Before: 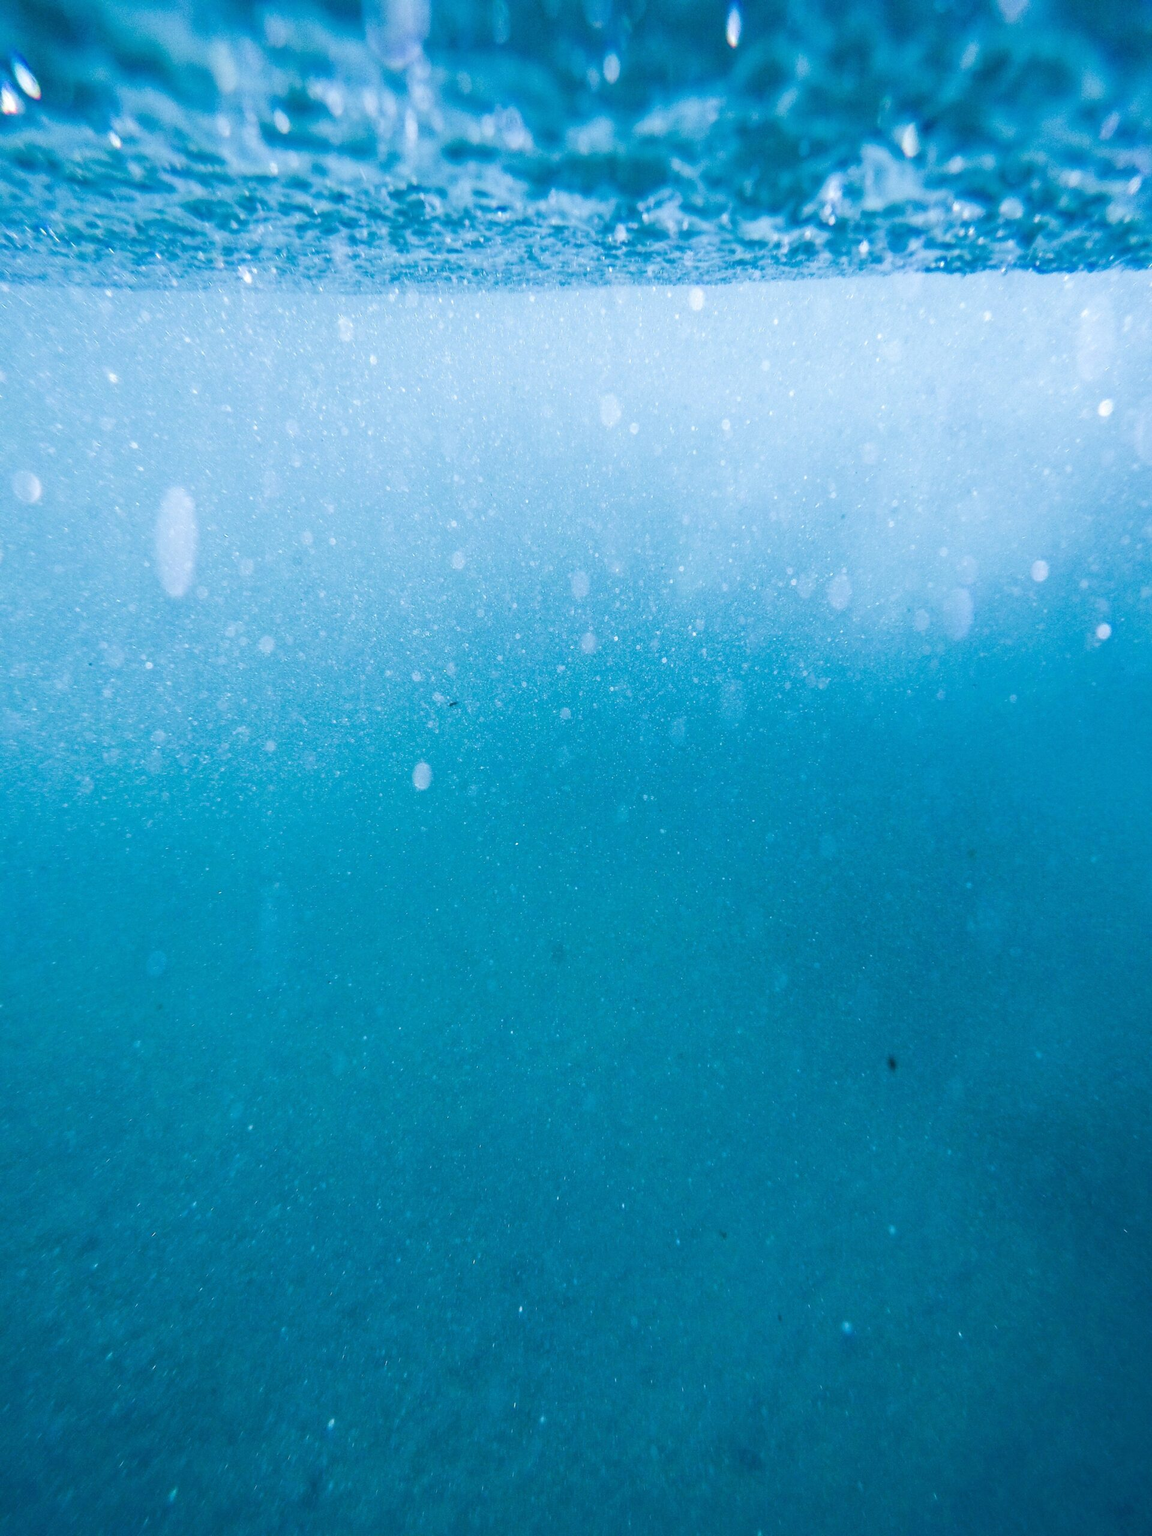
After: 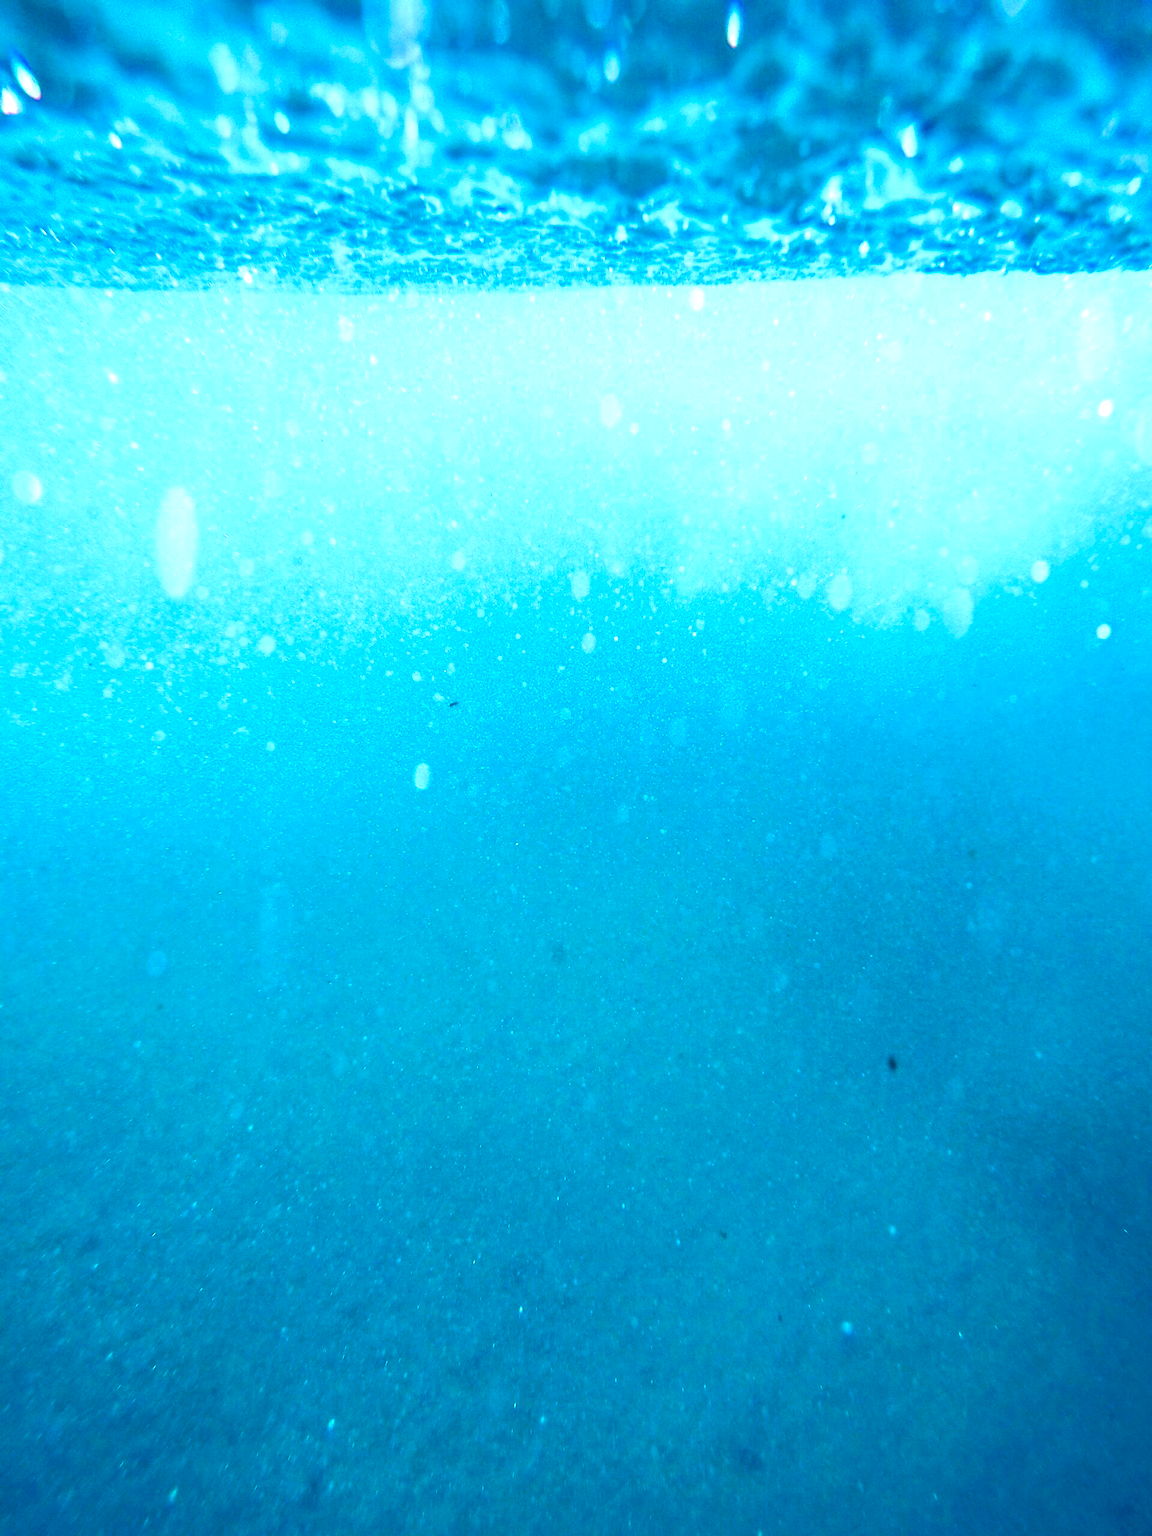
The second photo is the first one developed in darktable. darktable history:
exposure: black level correction 0, exposure 0.5 EV, compensate highlight preservation false
levels: levels [0, 0.498, 1]
color balance rgb: shadows lift › luminance 0.49%, shadows lift › chroma 6.83%, shadows lift › hue 300.29°, power › hue 208.98°, highlights gain › luminance 20.24%, highlights gain › chroma 2.73%, highlights gain › hue 173.85°, perceptual saturation grading › global saturation 18.05%
